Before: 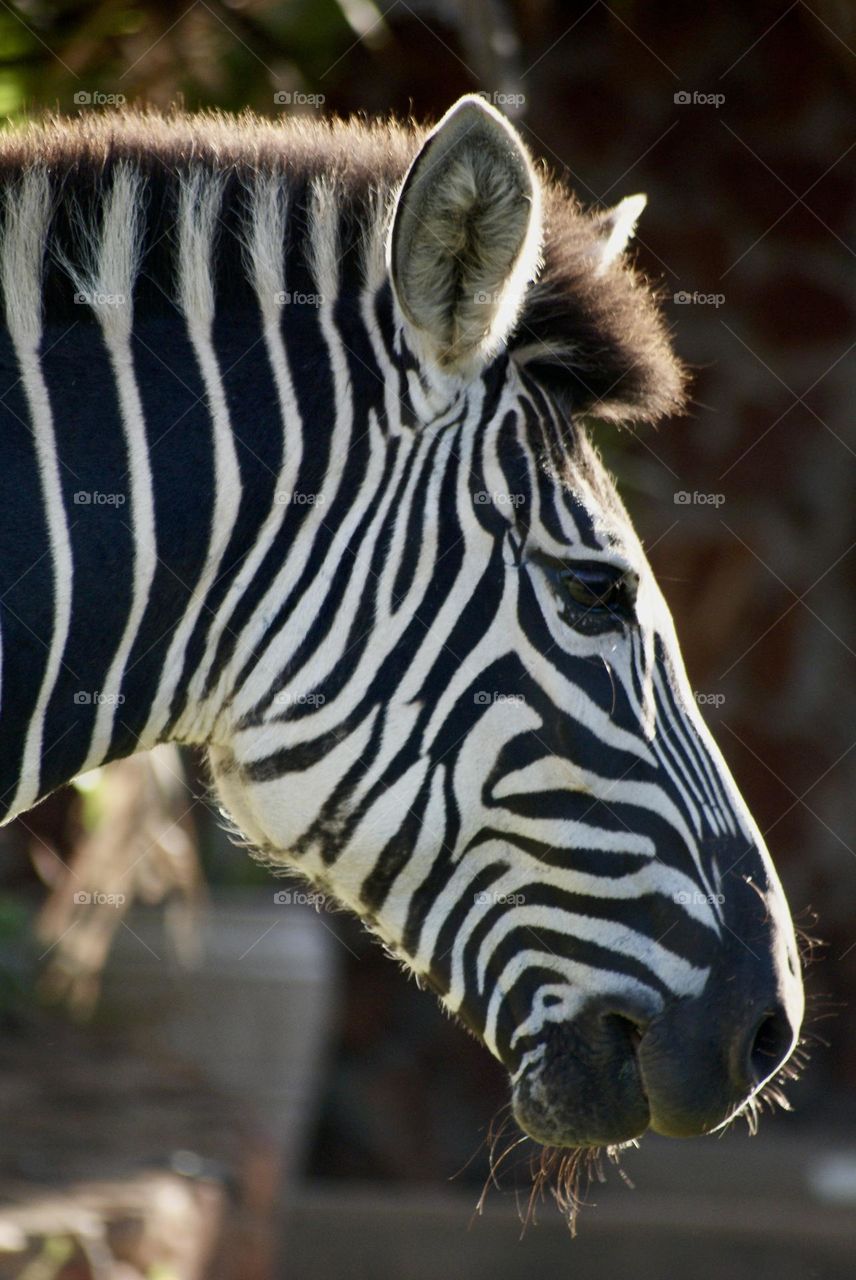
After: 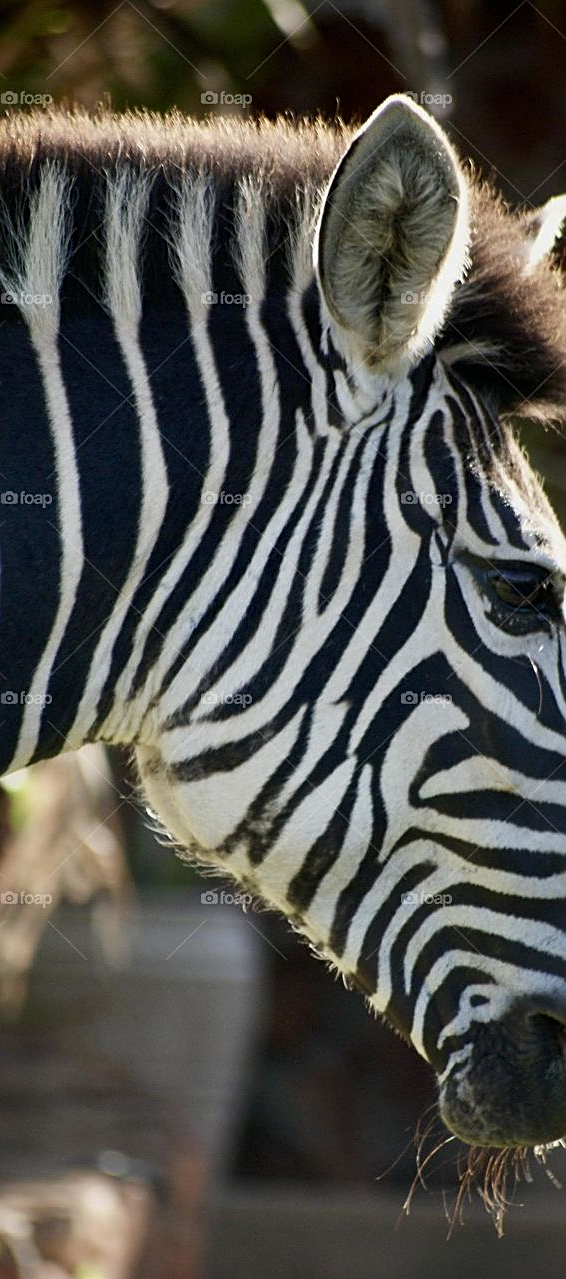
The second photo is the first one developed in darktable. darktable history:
sharpen: on, module defaults
crop and rotate: left 8.631%, right 25.186%
